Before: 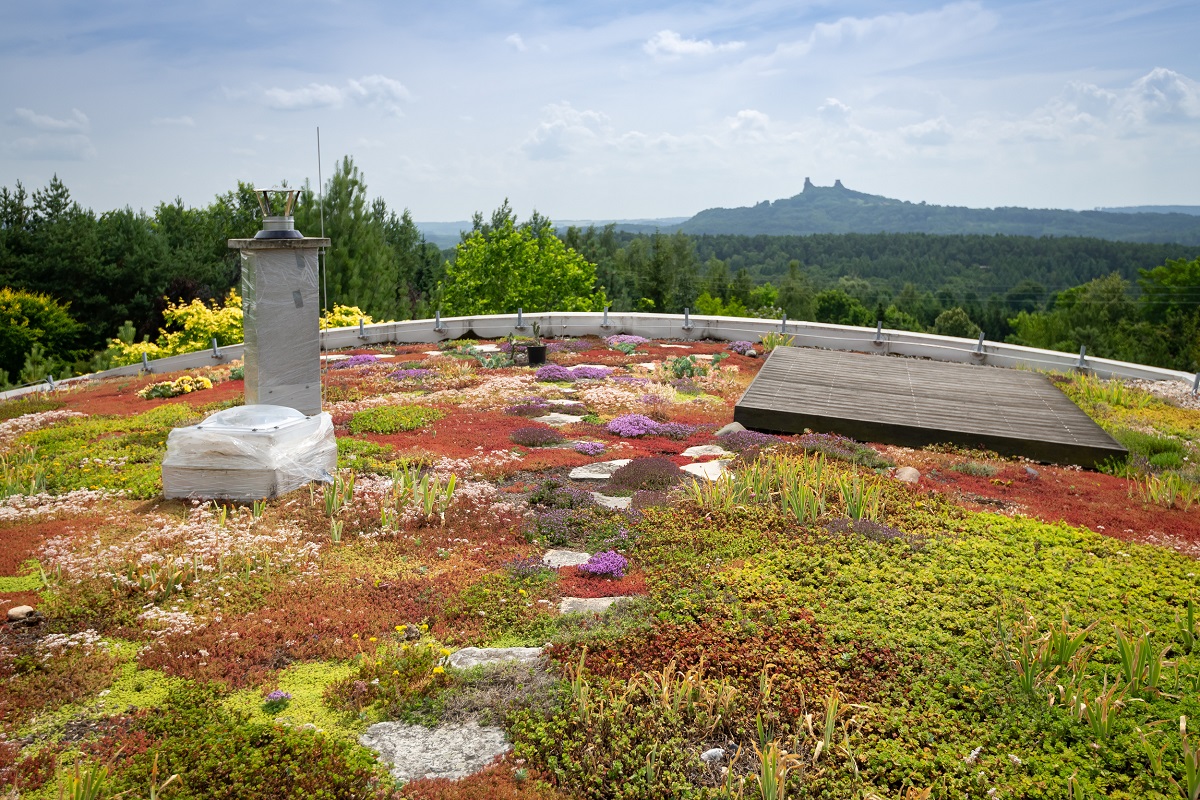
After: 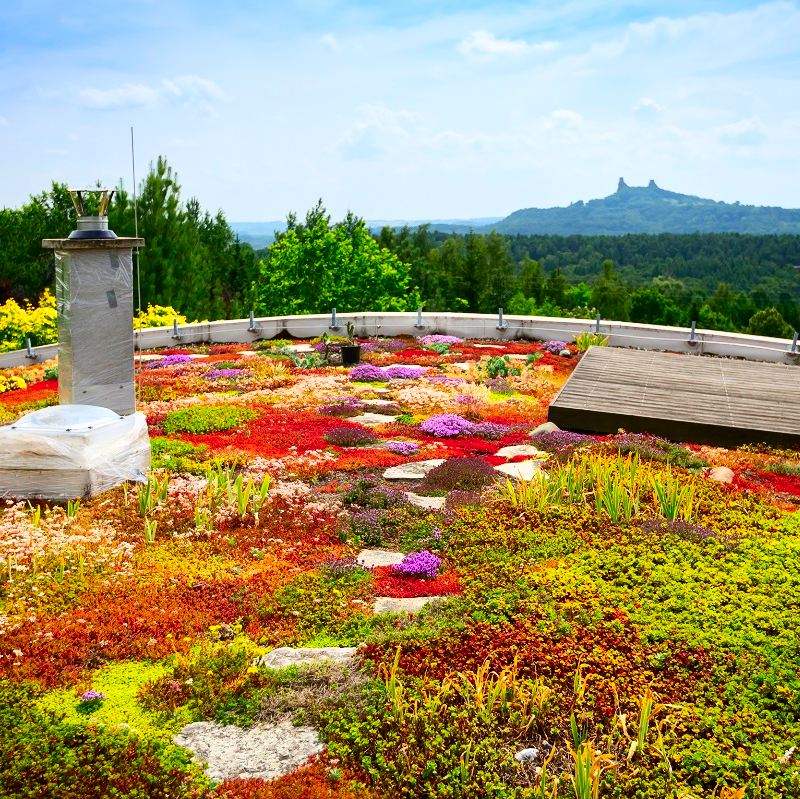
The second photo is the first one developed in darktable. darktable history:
contrast brightness saturation: contrast 0.26, brightness 0.02, saturation 0.87
crop and rotate: left 15.546%, right 17.787%
